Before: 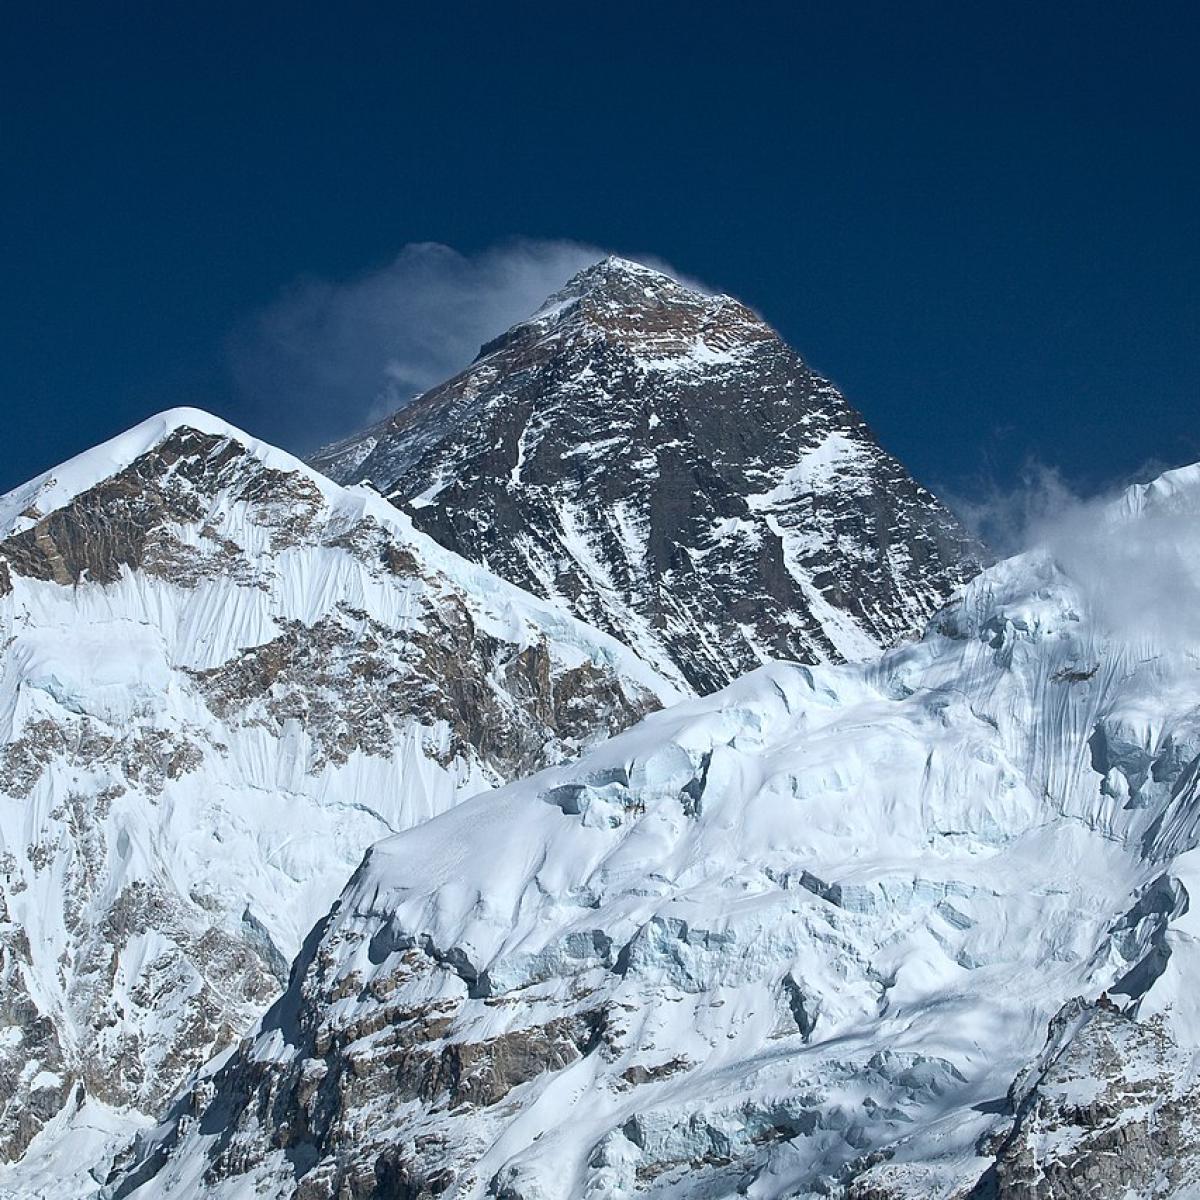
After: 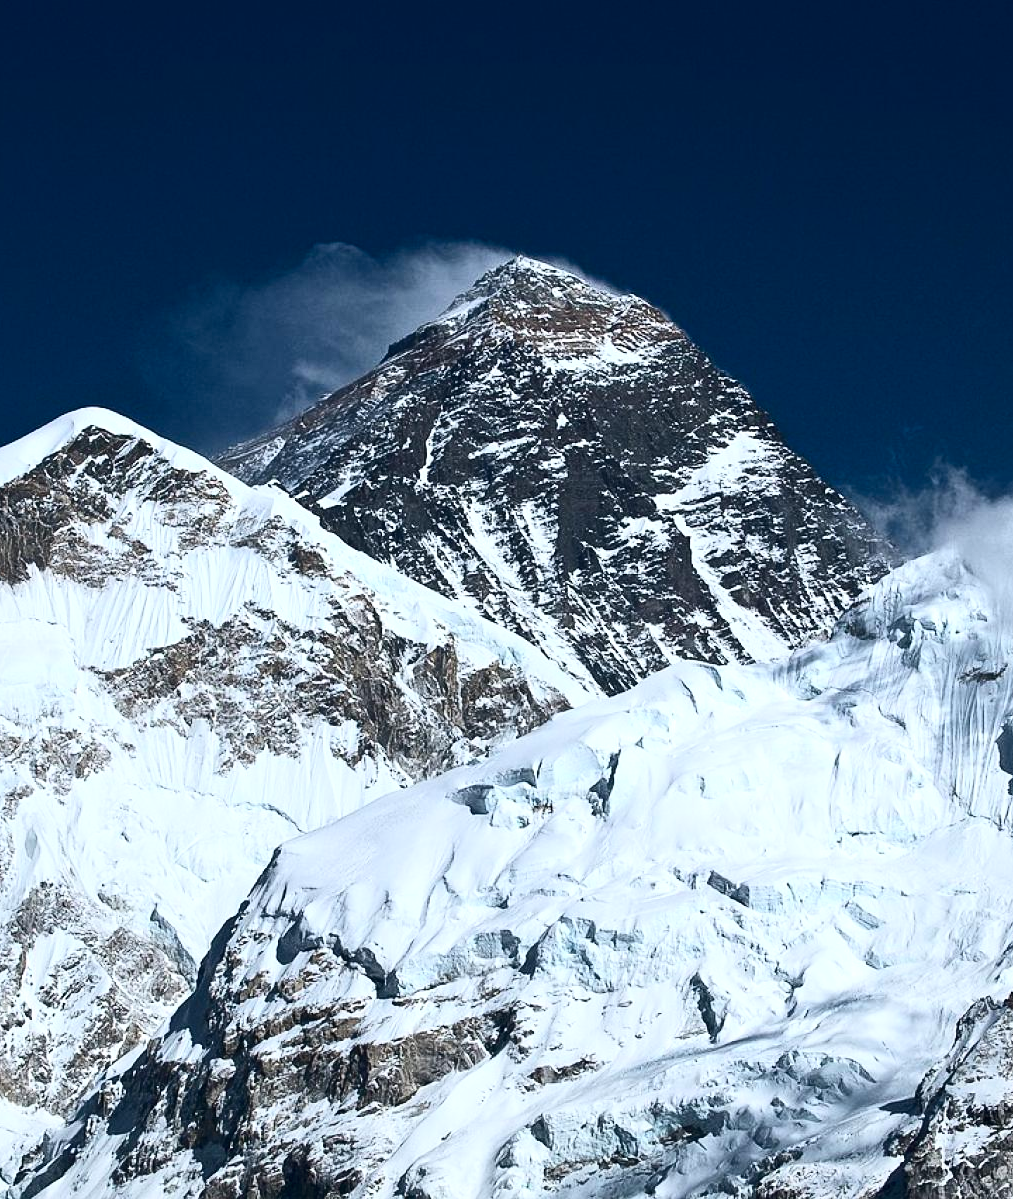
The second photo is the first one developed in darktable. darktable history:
contrast brightness saturation: contrast 0.288
crop: left 7.677%, right 7.869%
exposure: exposure 0.213 EV, compensate highlight preservation false
